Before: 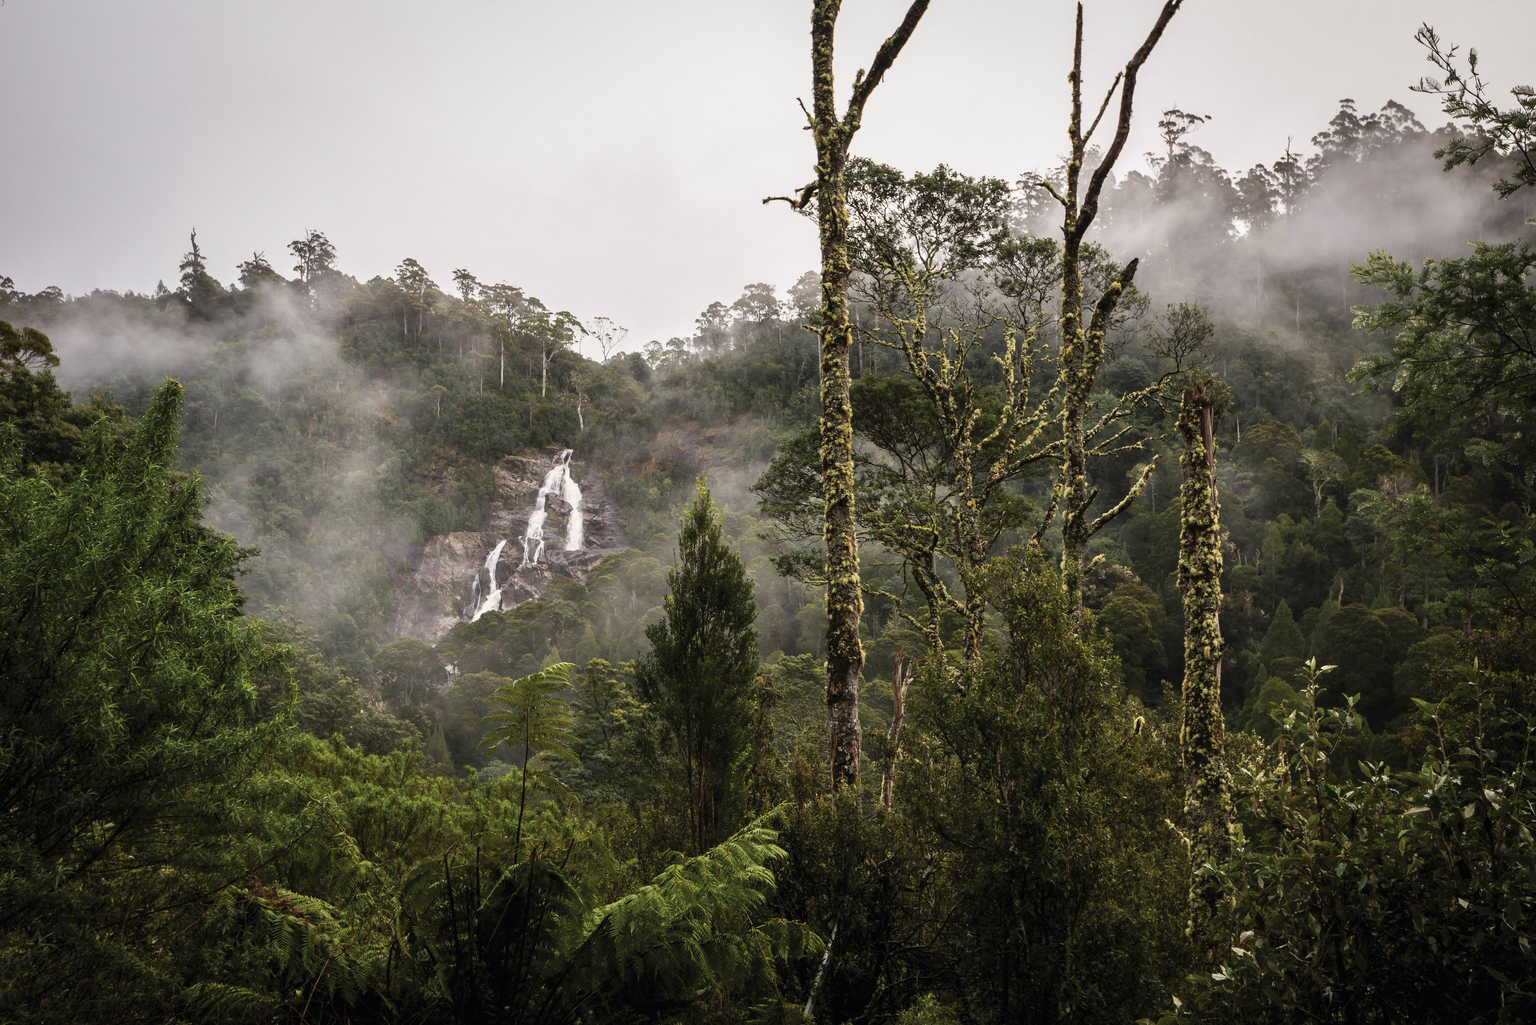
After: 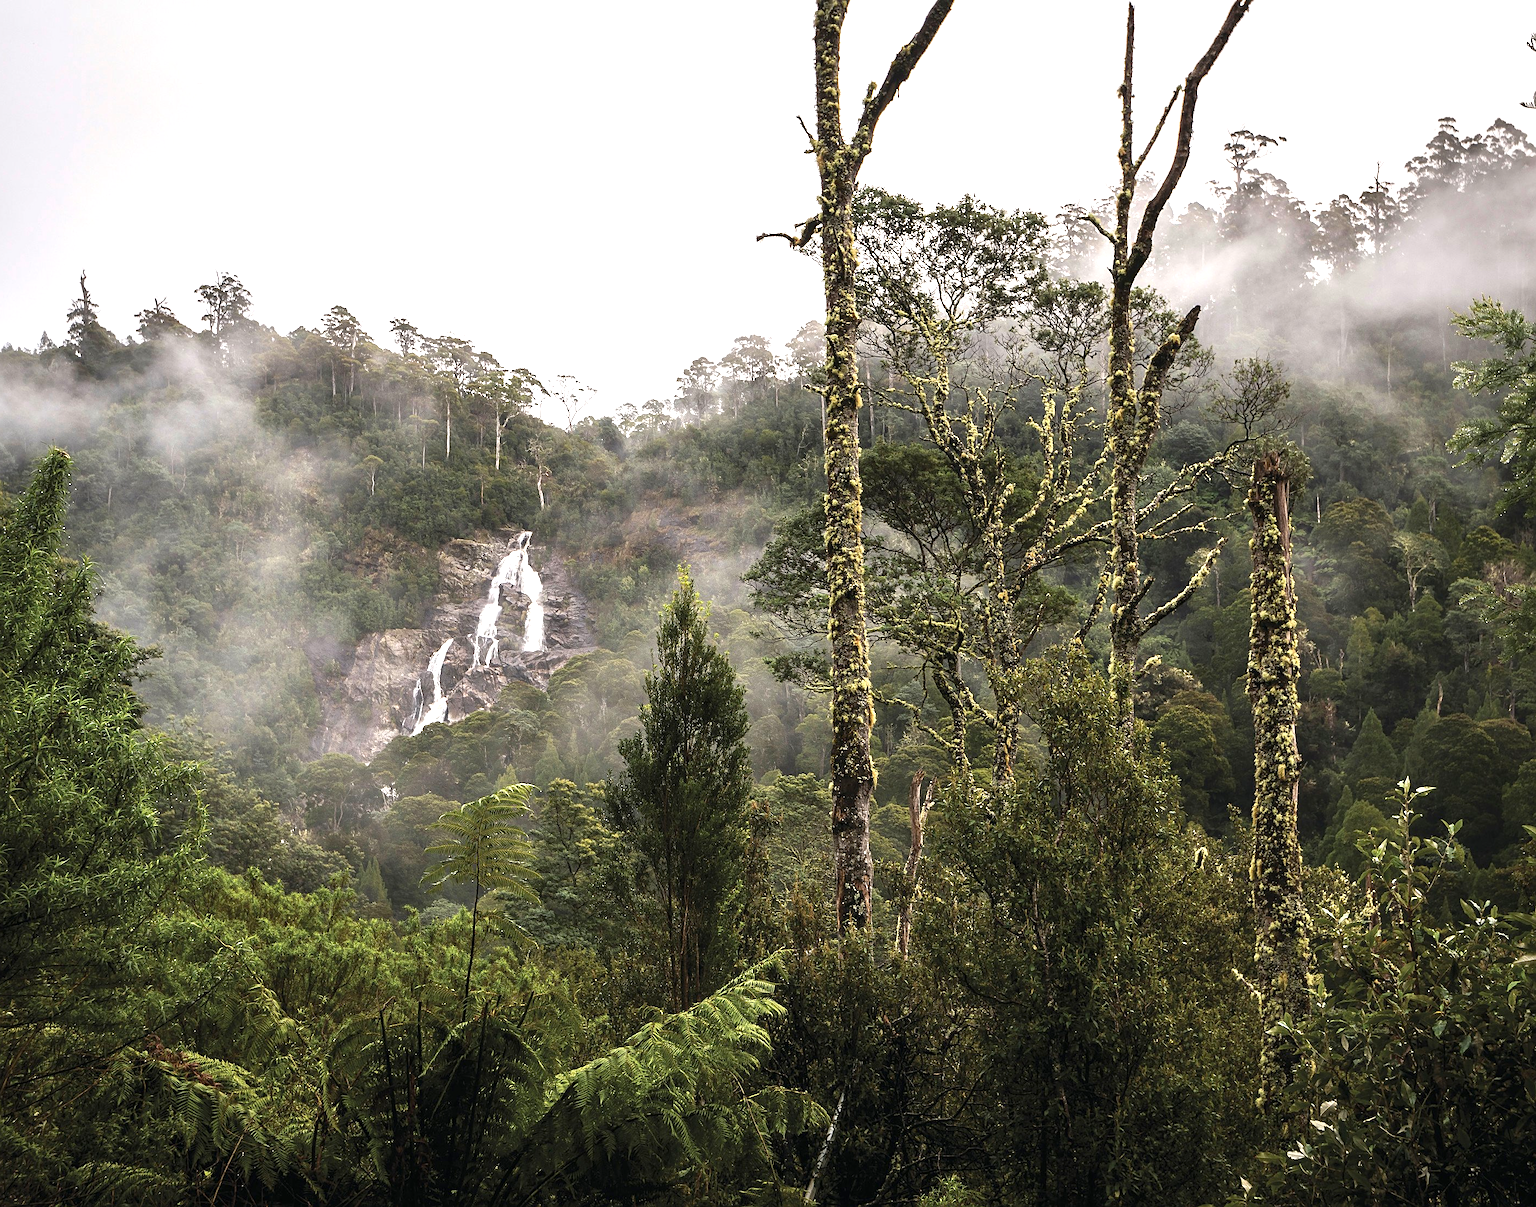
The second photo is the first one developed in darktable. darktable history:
crop: left 8.026%, right 7.374%
exposure: black level correction 0, exposure 0.7 EV, compensate exposure bias true, compensate highlight preservation false
sharpen: on, module defaults
